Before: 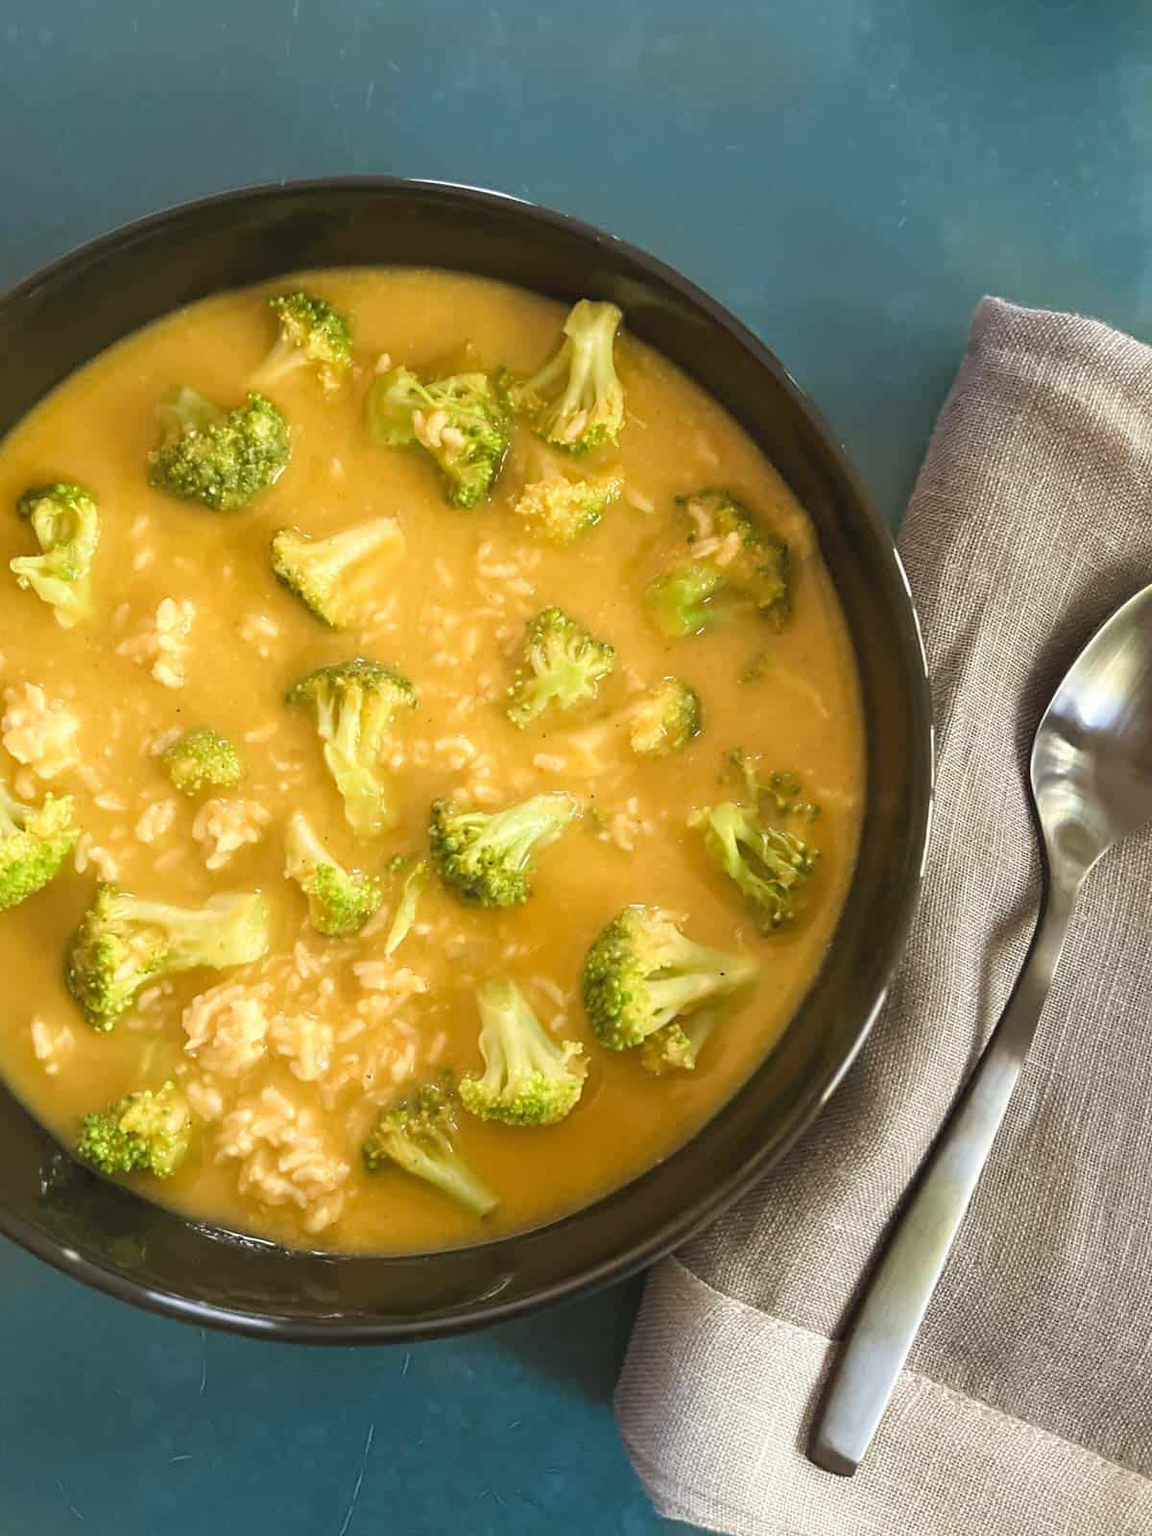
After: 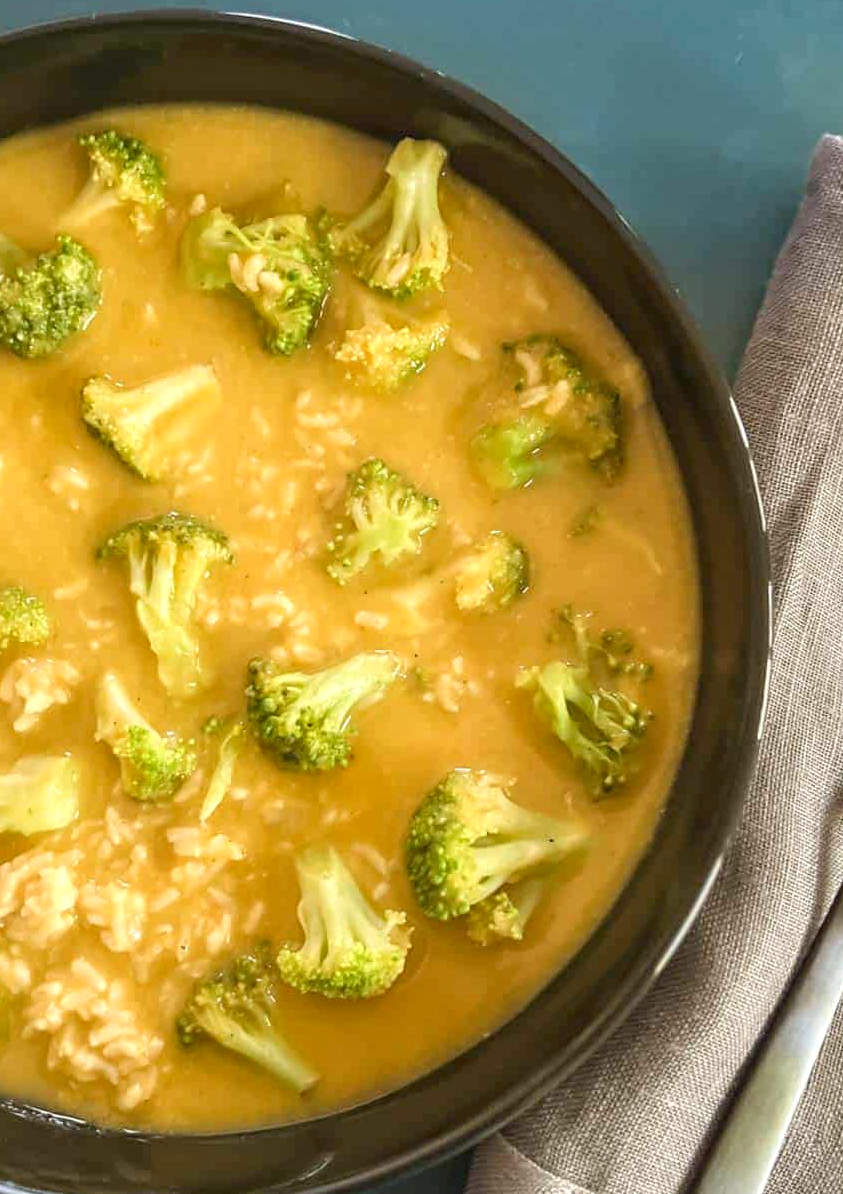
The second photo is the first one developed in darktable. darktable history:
local contrast: on, module defaults
levels: levels [0, 0.478, 1]
crop and rotate: left 16.786%, top 10.918%, right 12.964%, bottom 14.421%
